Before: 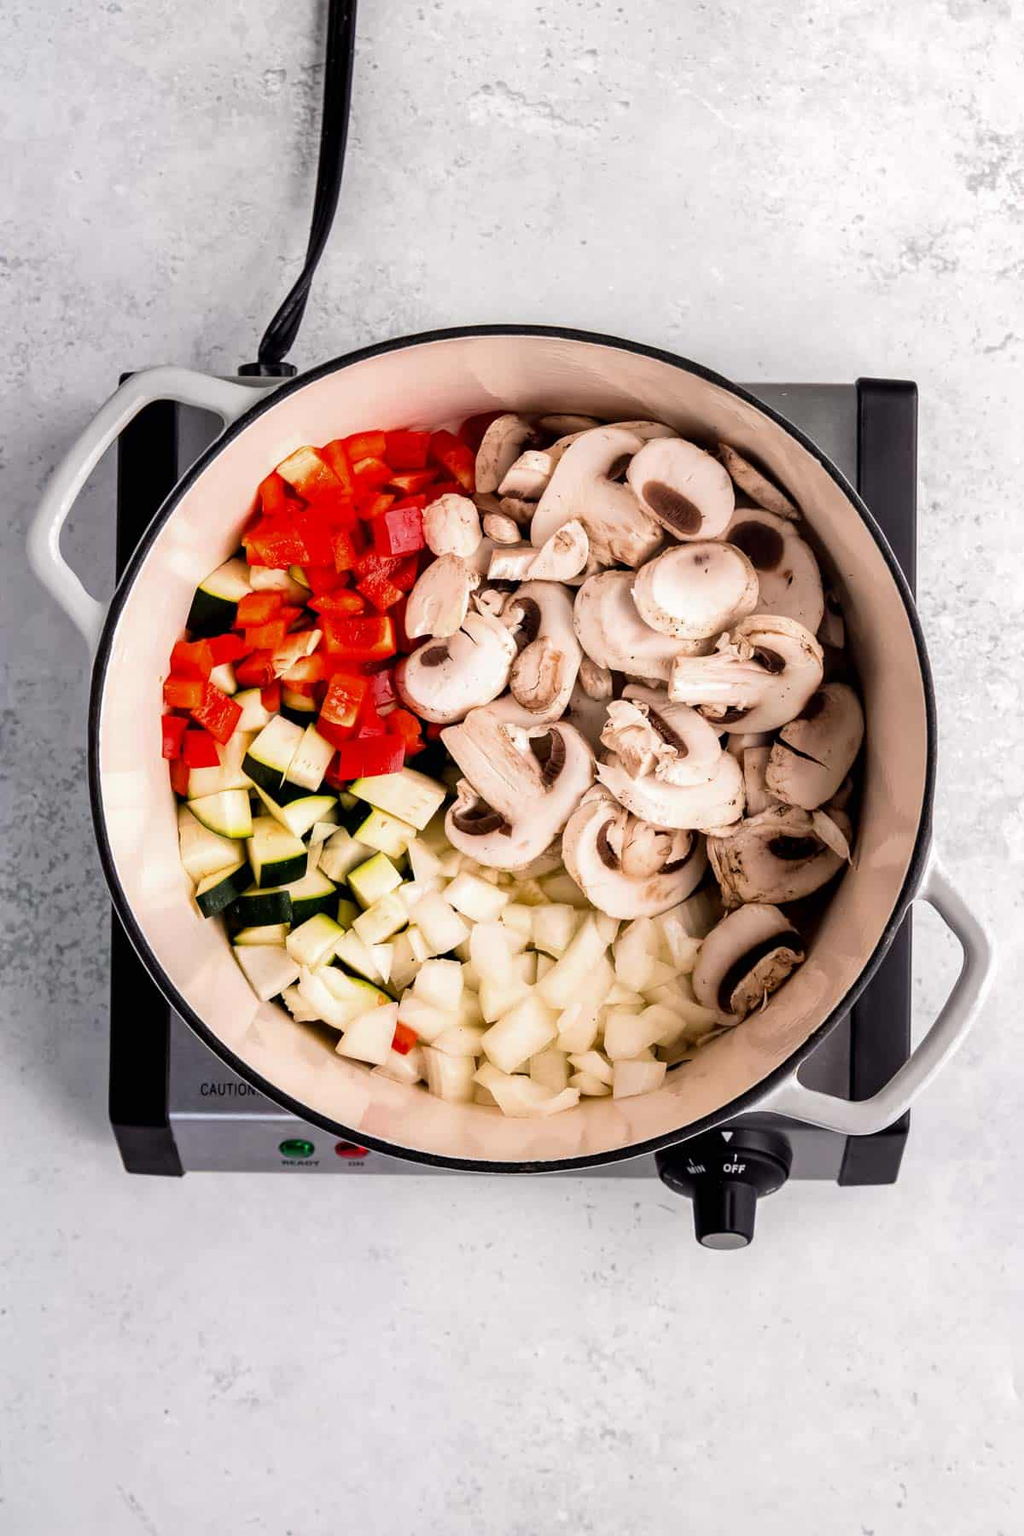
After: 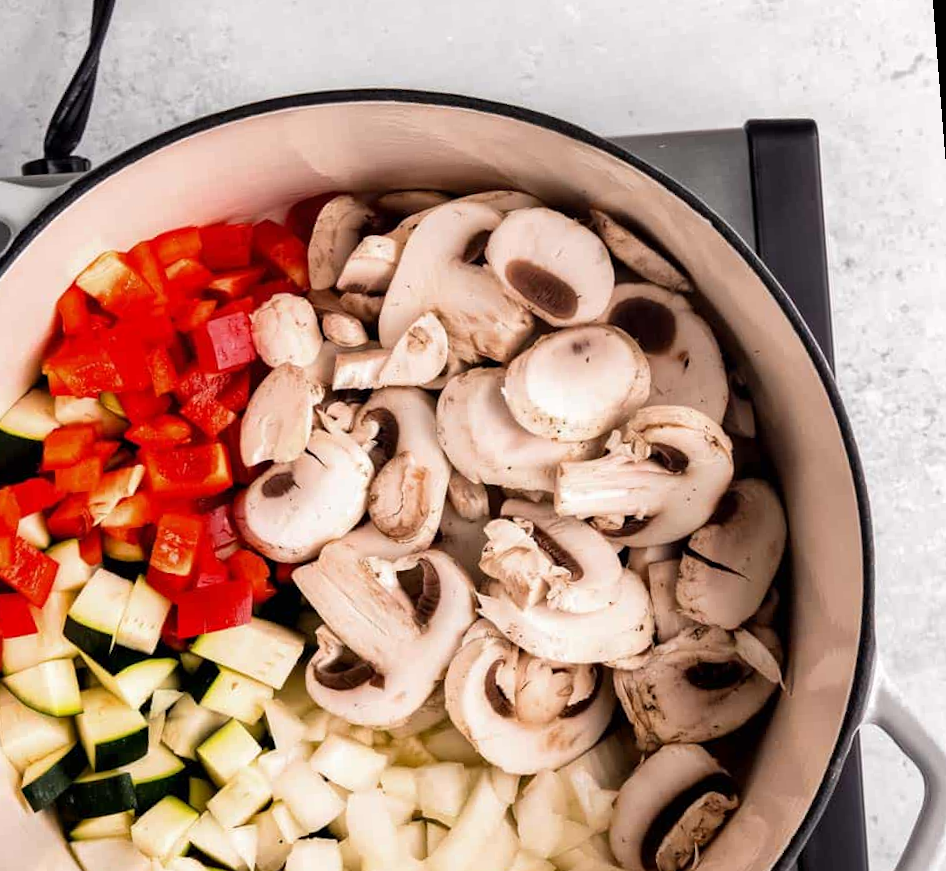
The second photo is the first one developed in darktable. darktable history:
crop: left 18.38%, top 11.092%, right 2.134%, bottom 33.217%
rotate and perspective: rotation -4.57°, crop left 0.054, crop right 0.944, crop top 0.087, crop bottom 0.914
